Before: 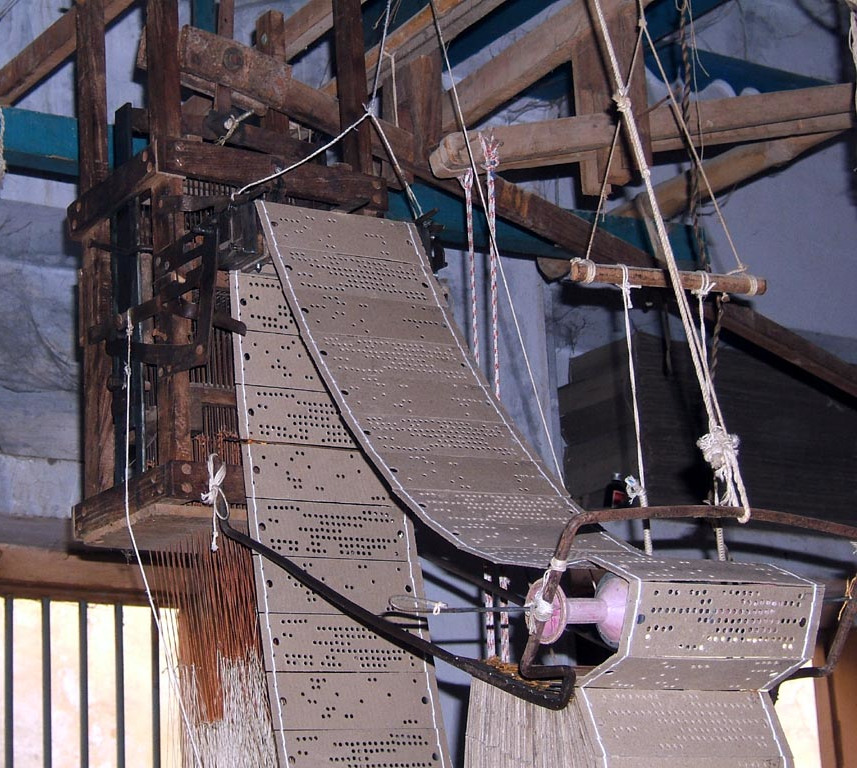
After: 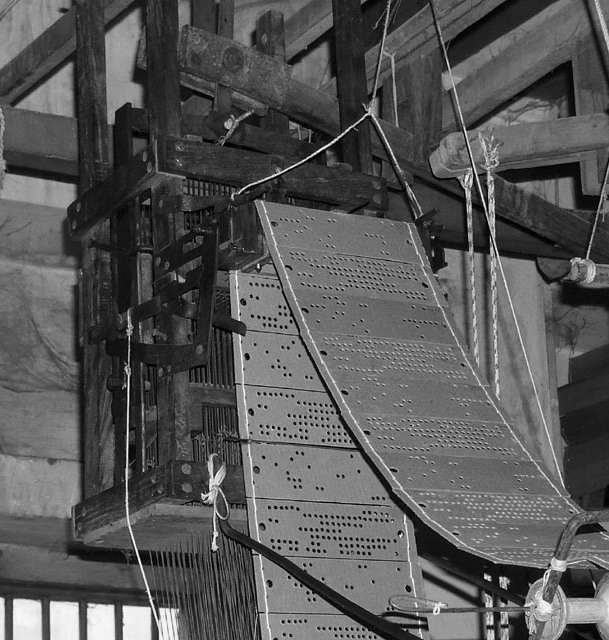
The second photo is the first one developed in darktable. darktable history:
color calibration: output gray [0.21, 0.42, 0.37, 0], gray › normalize channels true, illuminant same as pipeline (D50), adaptation XYZ, x 0.346, y 0.359, gamut compression 0
crop: right 28.885%, bottom 16.626%
